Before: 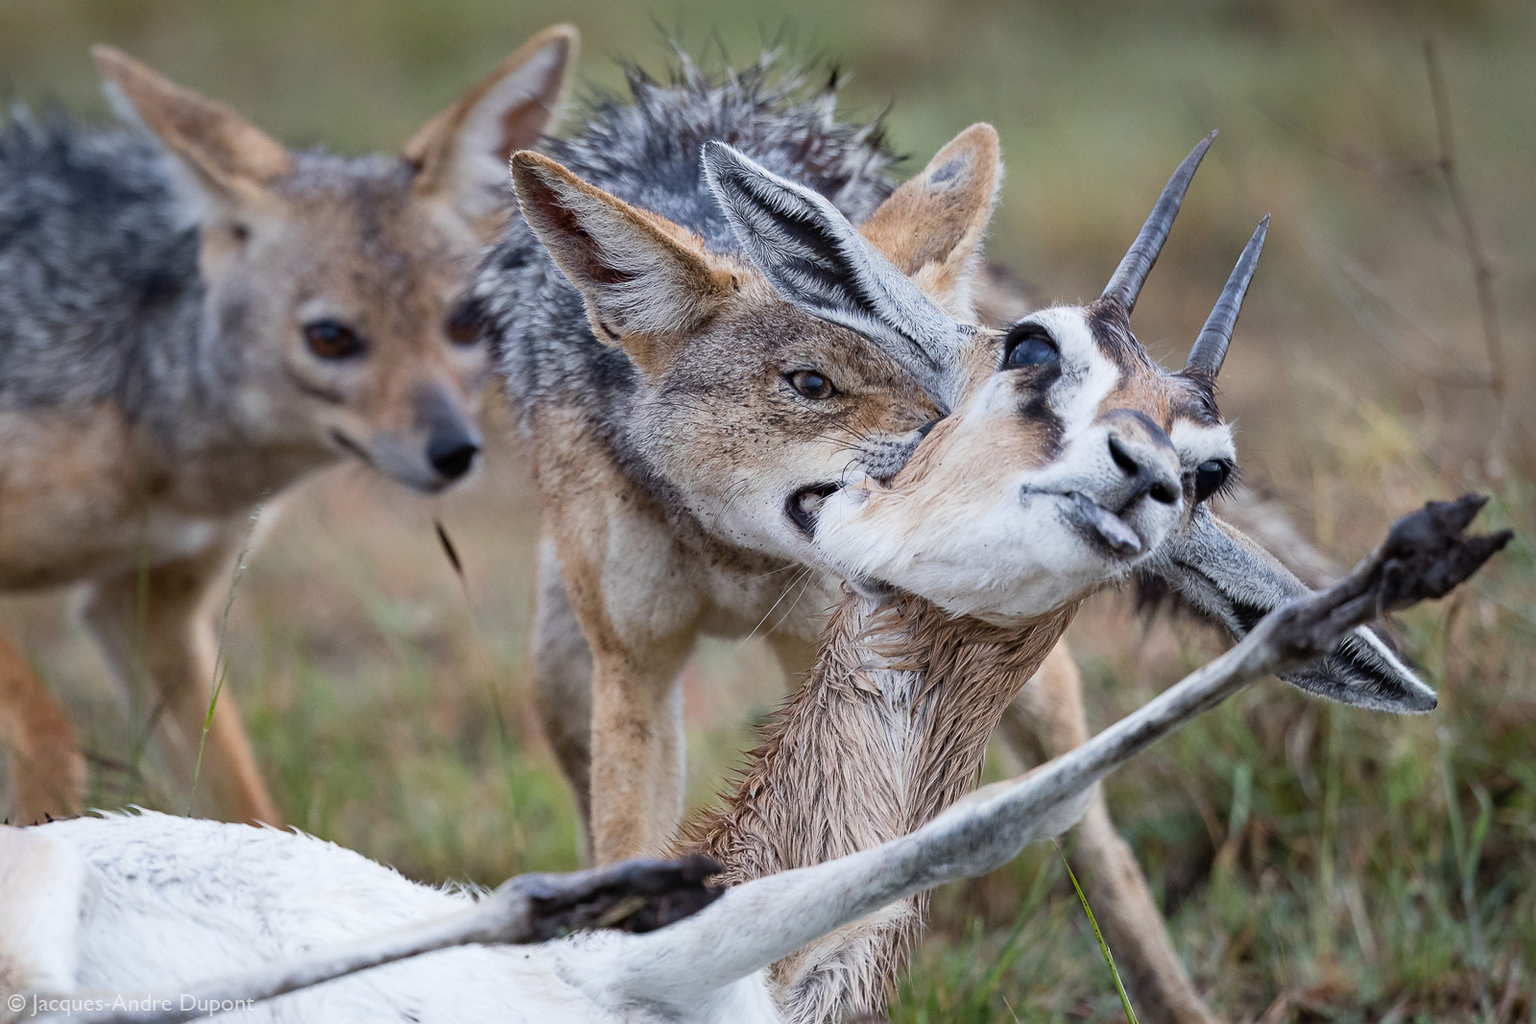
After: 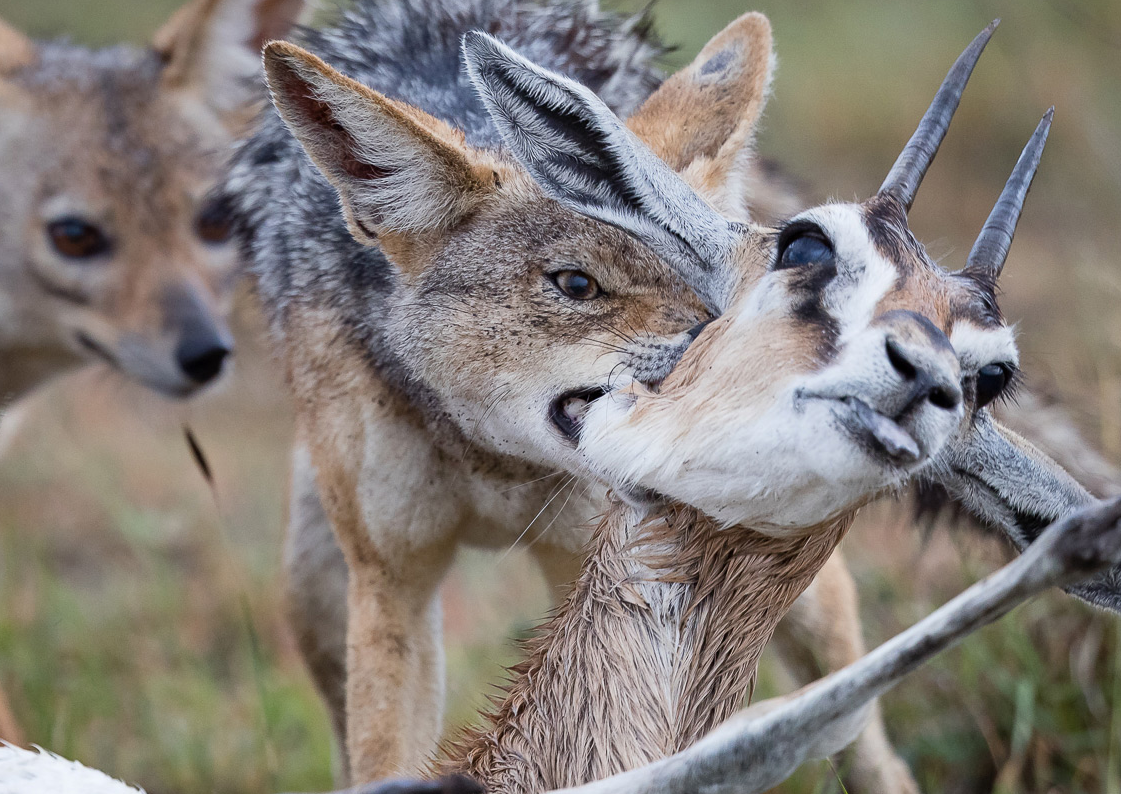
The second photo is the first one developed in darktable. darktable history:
crop and rotate: left 16.87%, top 10.949%, right 13.013%, bottom 14.599%
